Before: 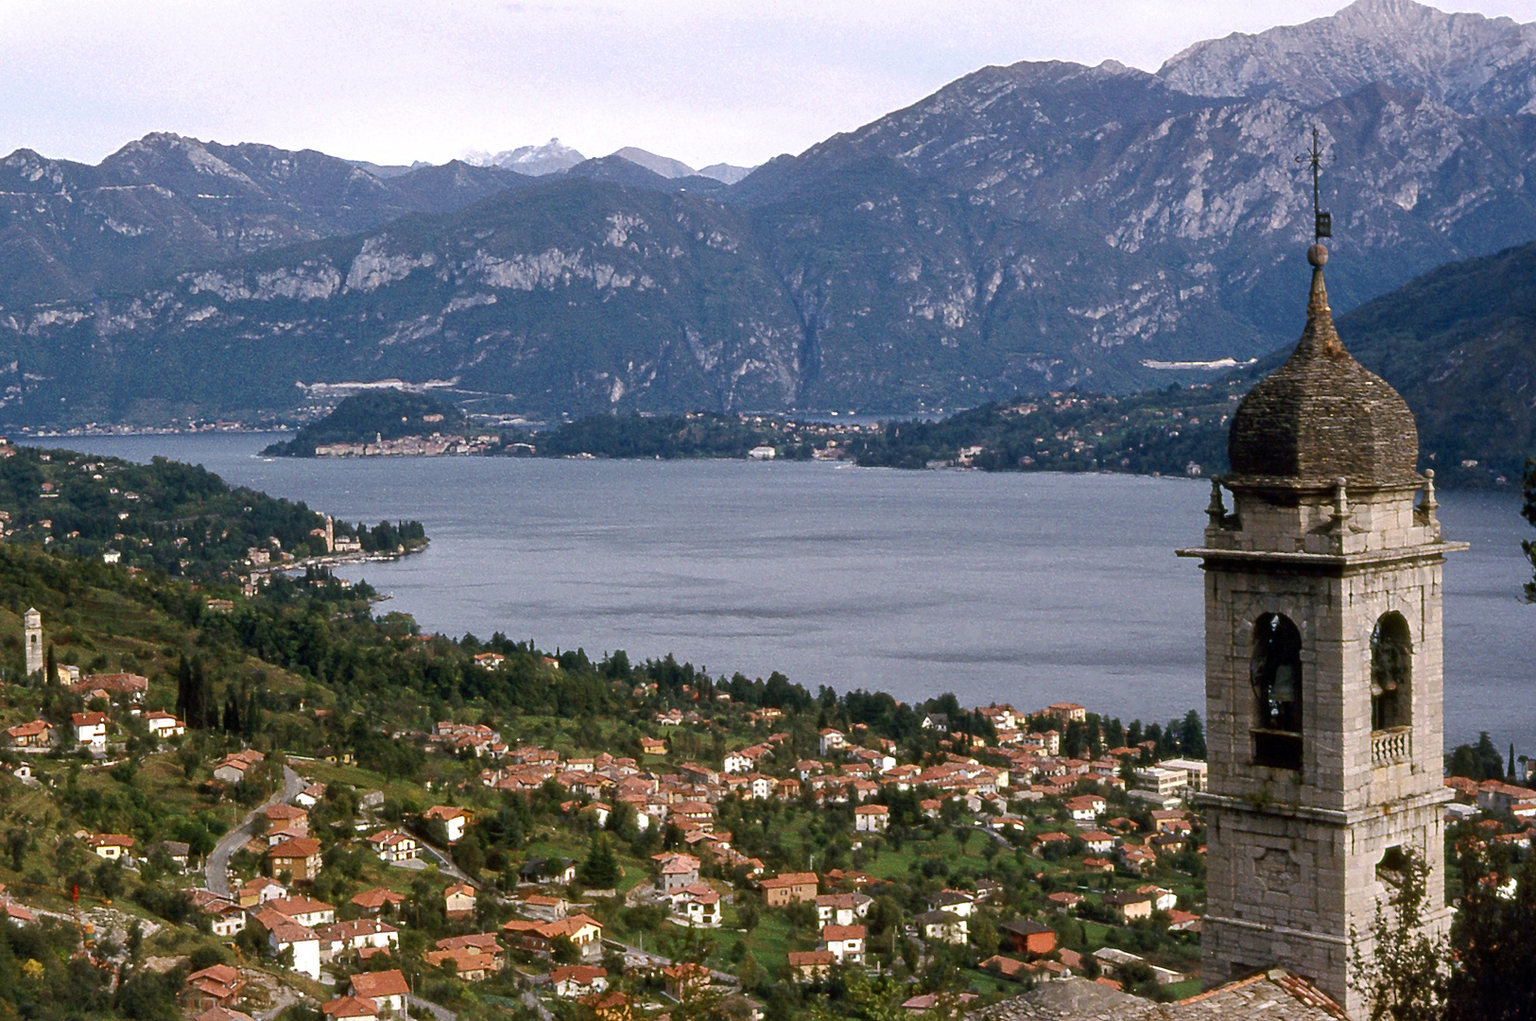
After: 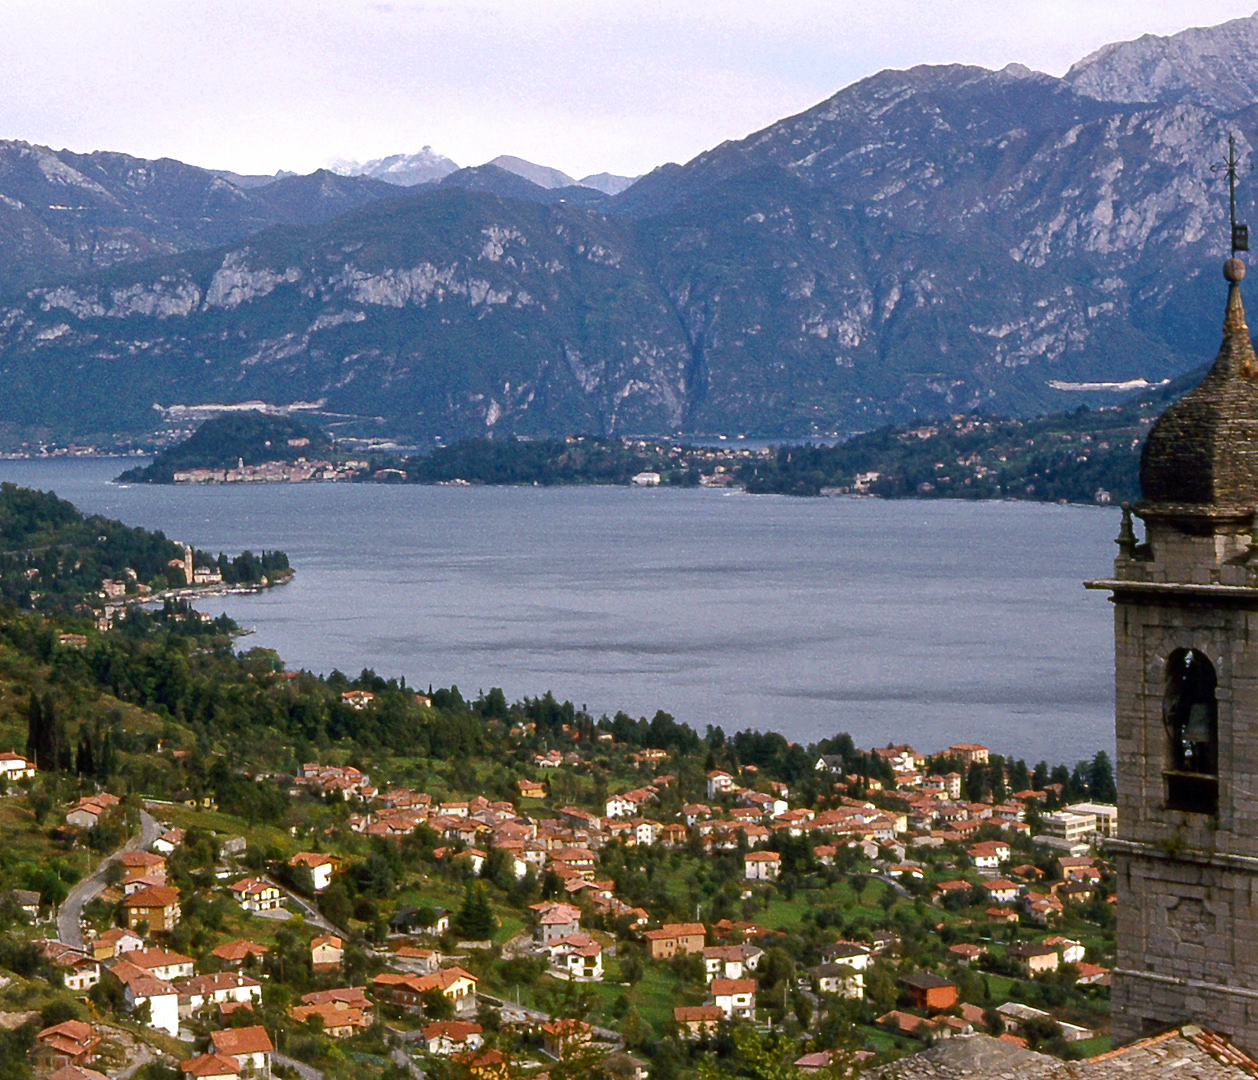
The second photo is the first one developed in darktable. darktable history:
crop: left 9.897%, right 12.661%
color balance rgb: linear chroma grading › global chroma 15.004%, perceptual saturation grading › global saturation 0.472%, global vibrance 9.797%
